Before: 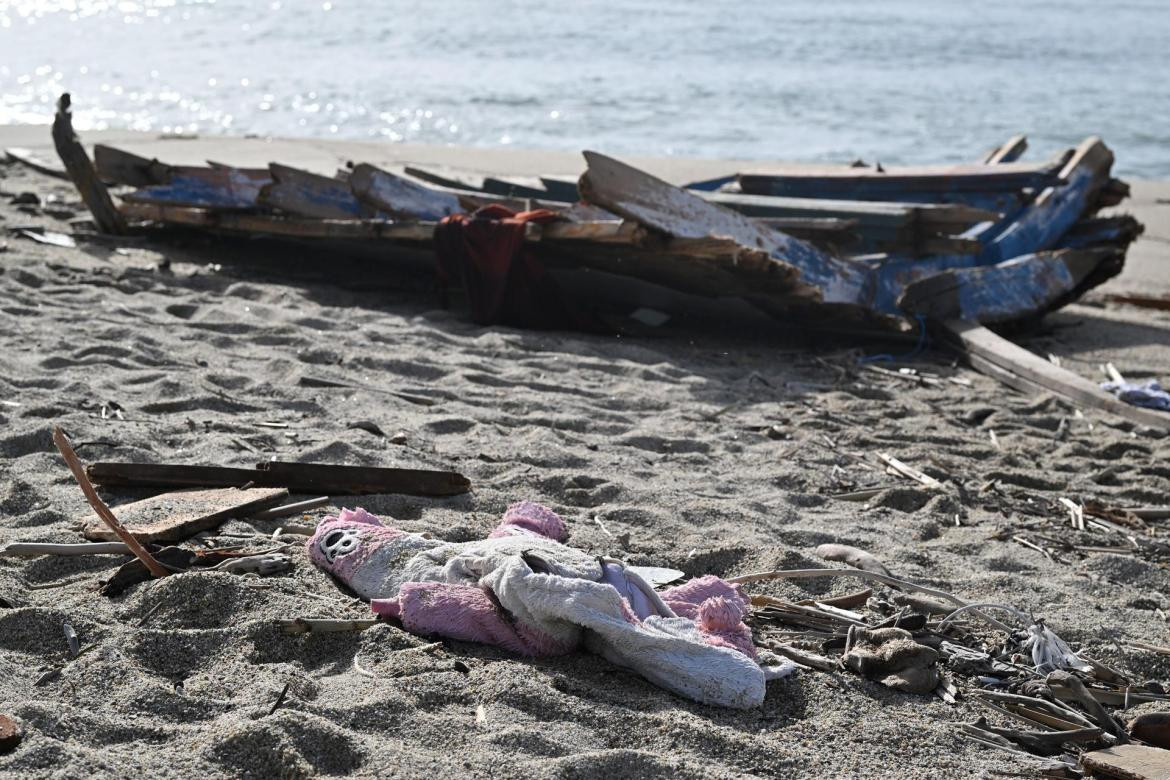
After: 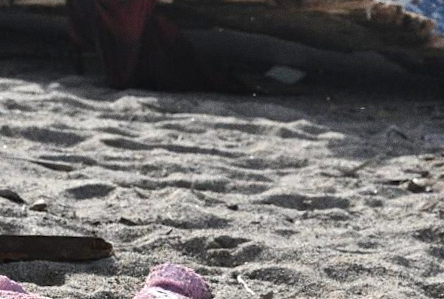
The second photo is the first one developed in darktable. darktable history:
rotate and perspective: rotation -2.12°, lens shift (vertical) 0.009, lens shift (horizontal) -0.008, automatic cropping original format, crop left 0.036, crop right 0.964, crop top 0.05, crop bottom 0.959
exposure: exposure 0.2 EV, compensate highlight preservation false
crop: left 30%, top 30%, right 30%, bottom 30%
contrast brightness saturation: saturation -0.04
grain: coarseness 0.47 ISO
shadows and highlights: low approximation 0.01, soften with gaussian
tone equalizer: on, module defaults
